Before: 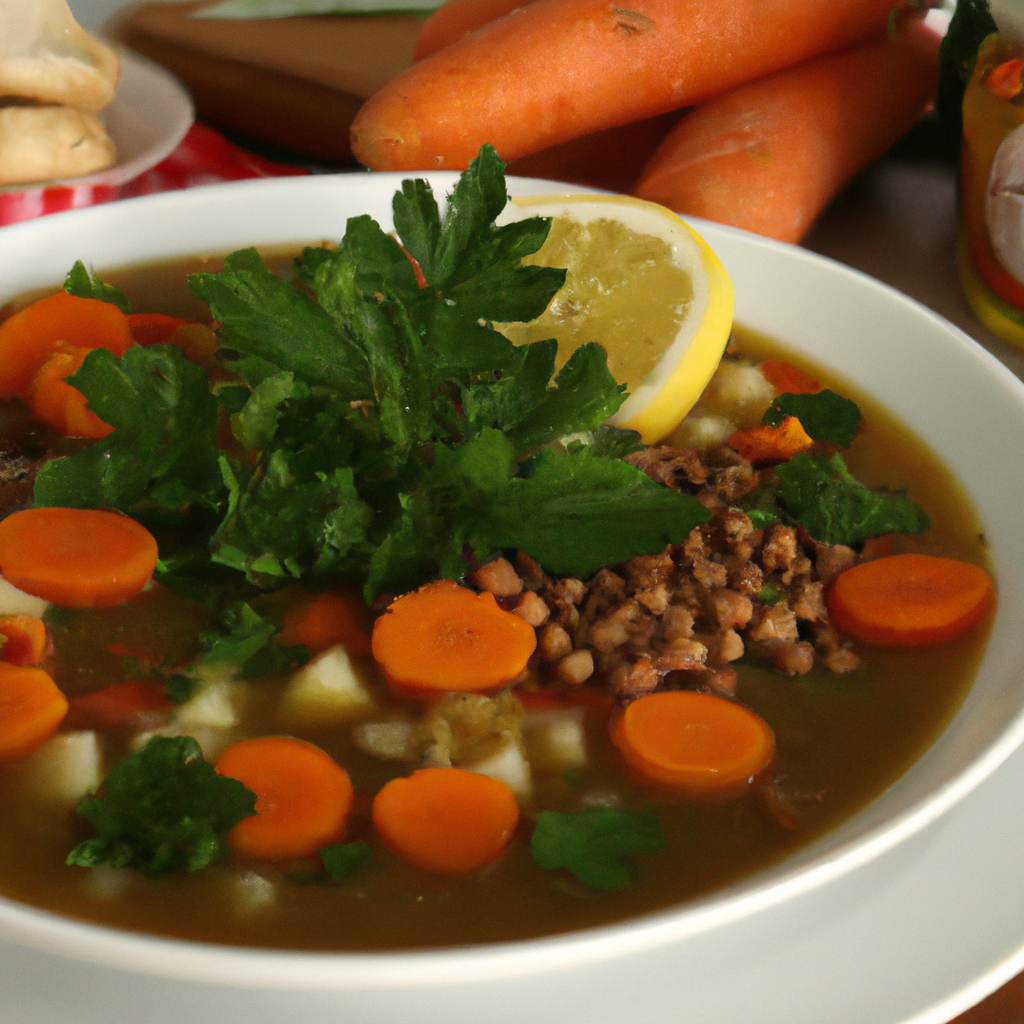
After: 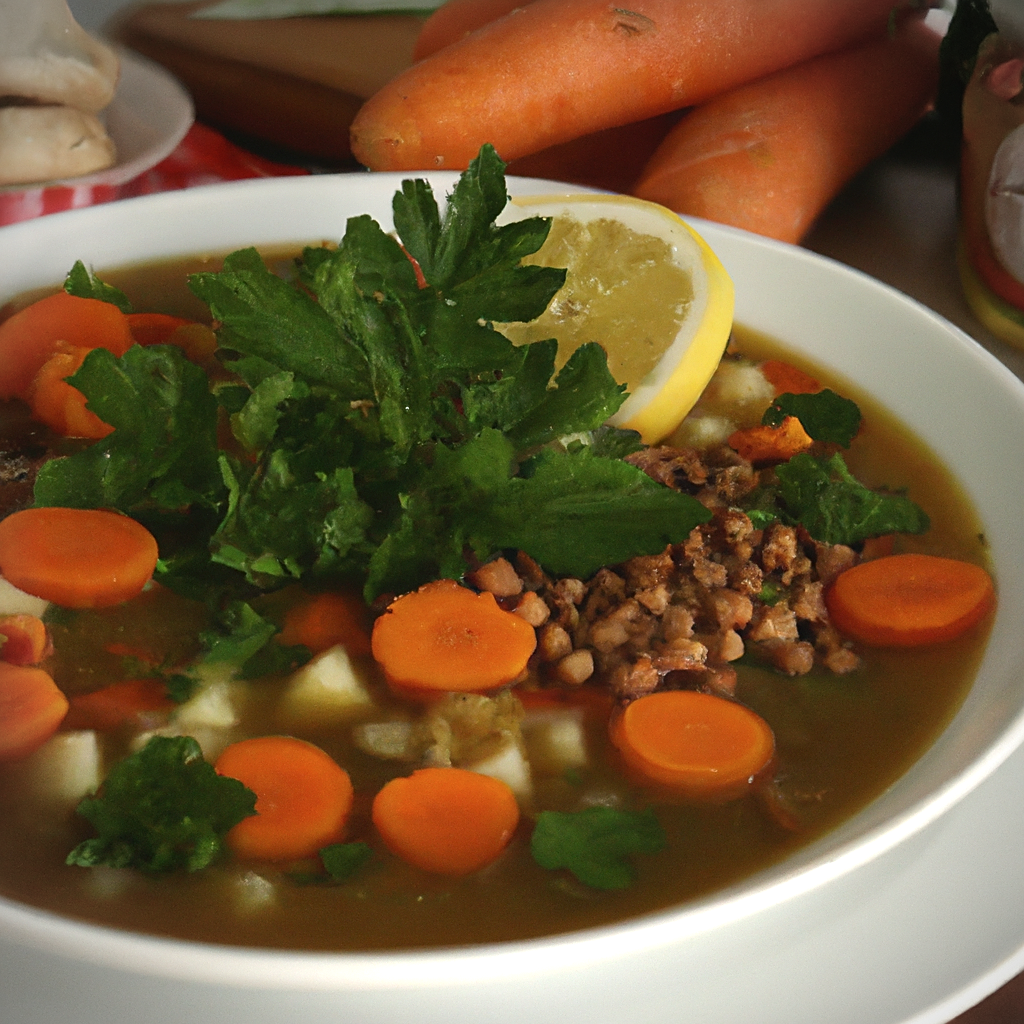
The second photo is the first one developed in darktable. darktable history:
vignetting: fall-off start 91.19%
sharpen: on, module defaults
contrast brightness saturation: contrast -0.08, brightness -0.04, saturation -0.11
exposure: exposure 0.507 EV, compensate highlight preservation false
graduated density: on, module defaults
